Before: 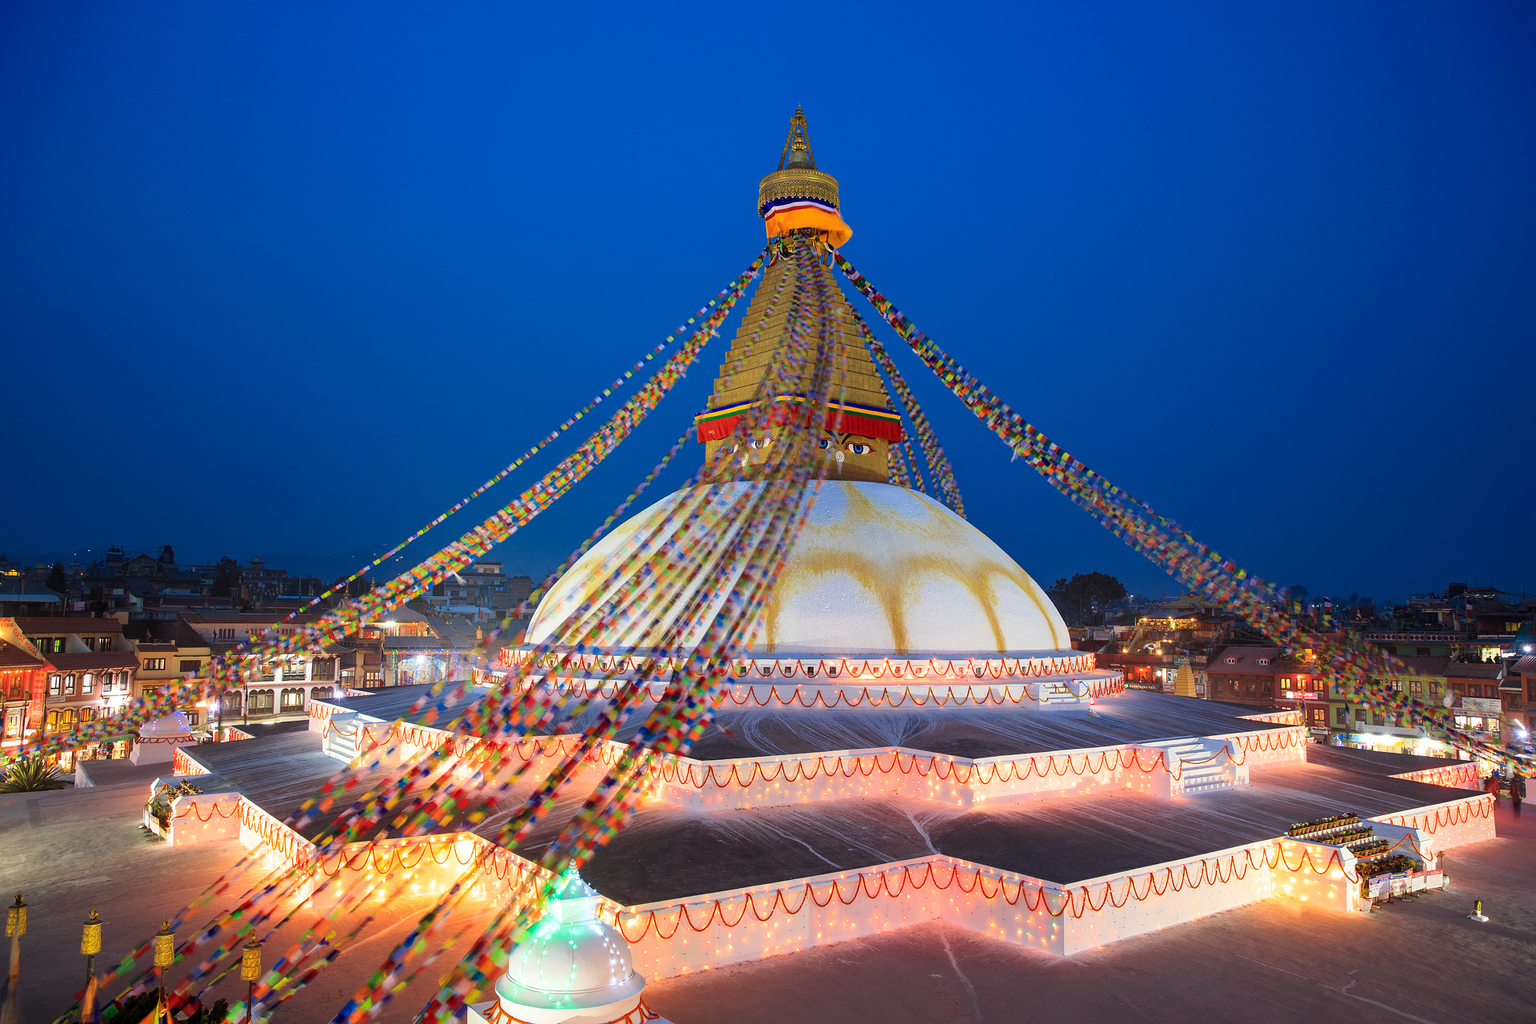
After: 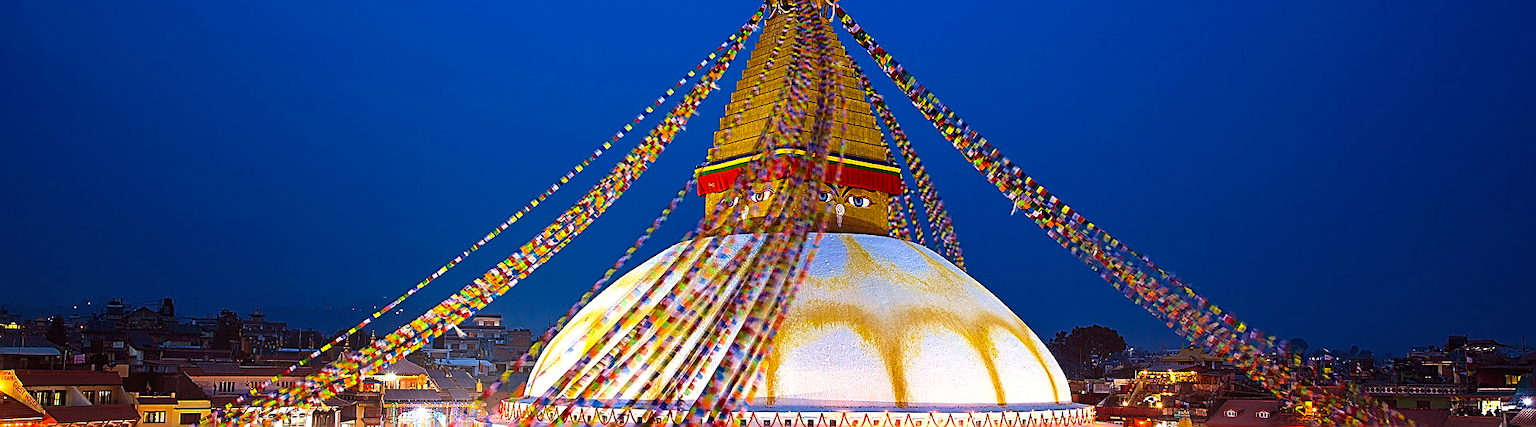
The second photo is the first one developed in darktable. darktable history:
velvia: on, module defaults
crop and rotate: top 24.2%, bottom 34.024%
color balance rgb: power › chroma 1.546%, power › hue 28.5°, perceptual saturation grading › global saturation 19.972%, perceptual brilliance grading › highlights 16.053%, perceptual brilliance grading › mid-tones 5.989%, perceptual brilliance grading › shadows -15.516%, global vibrance 20%
sharpen: radius 1.697, amount 1.298
